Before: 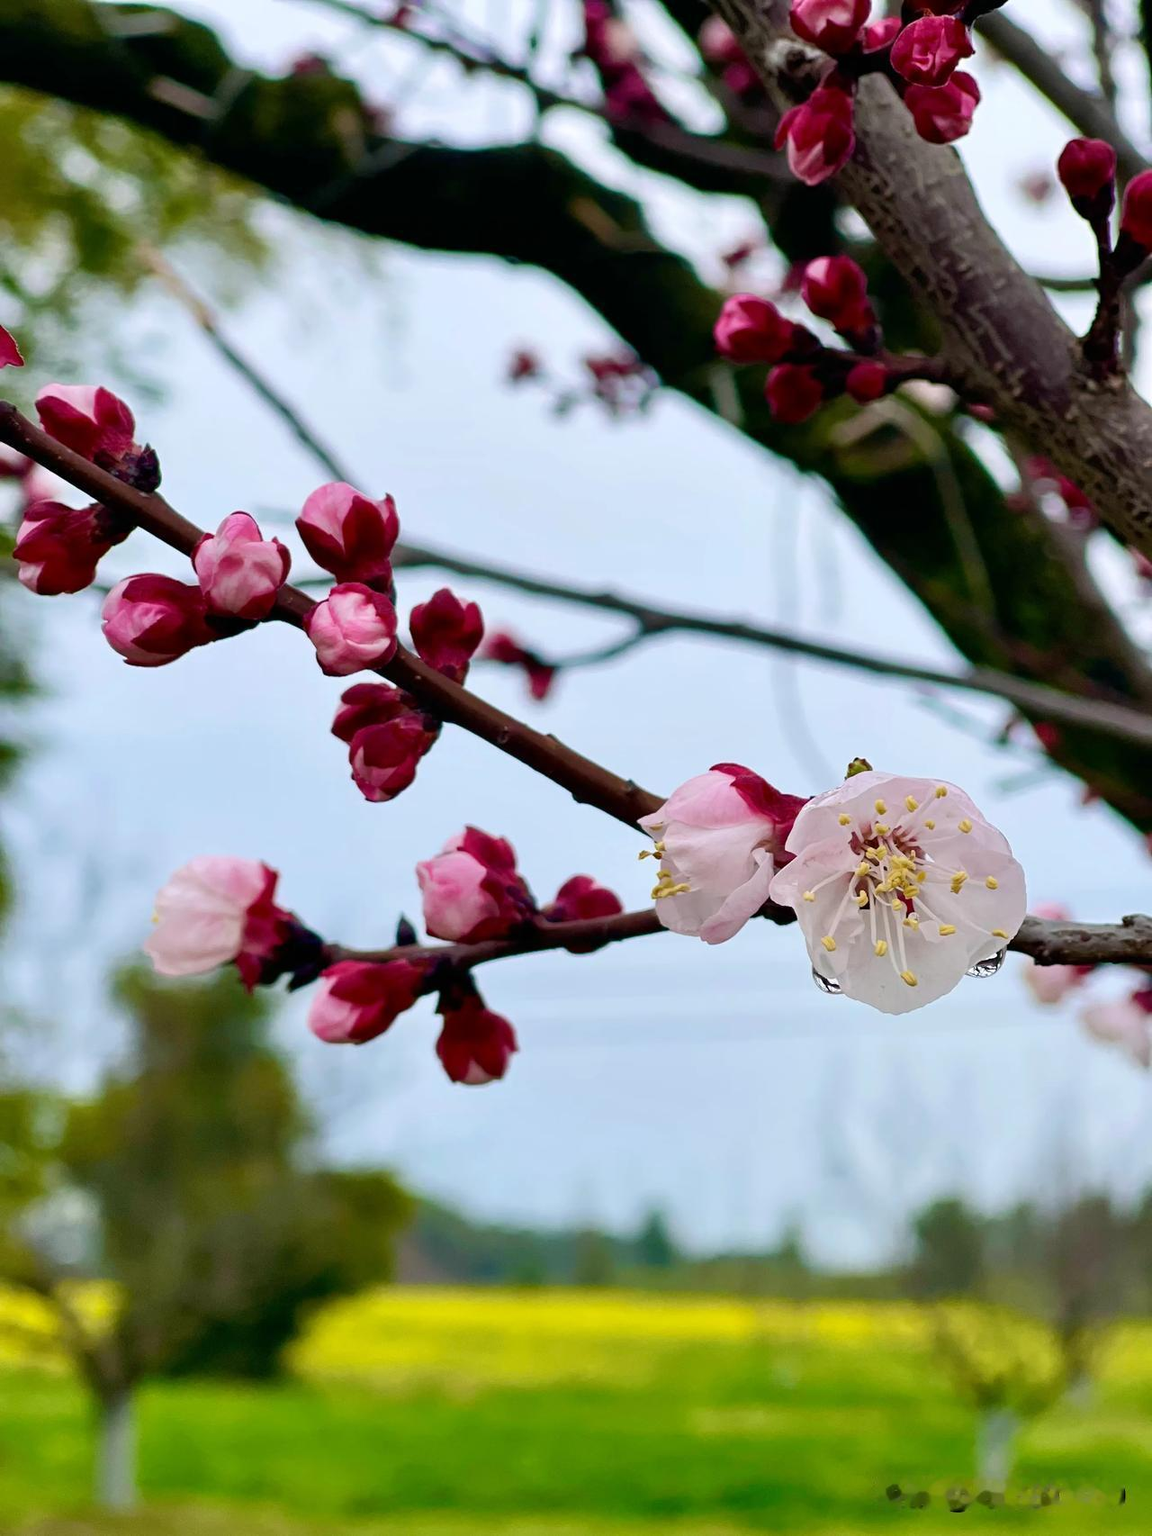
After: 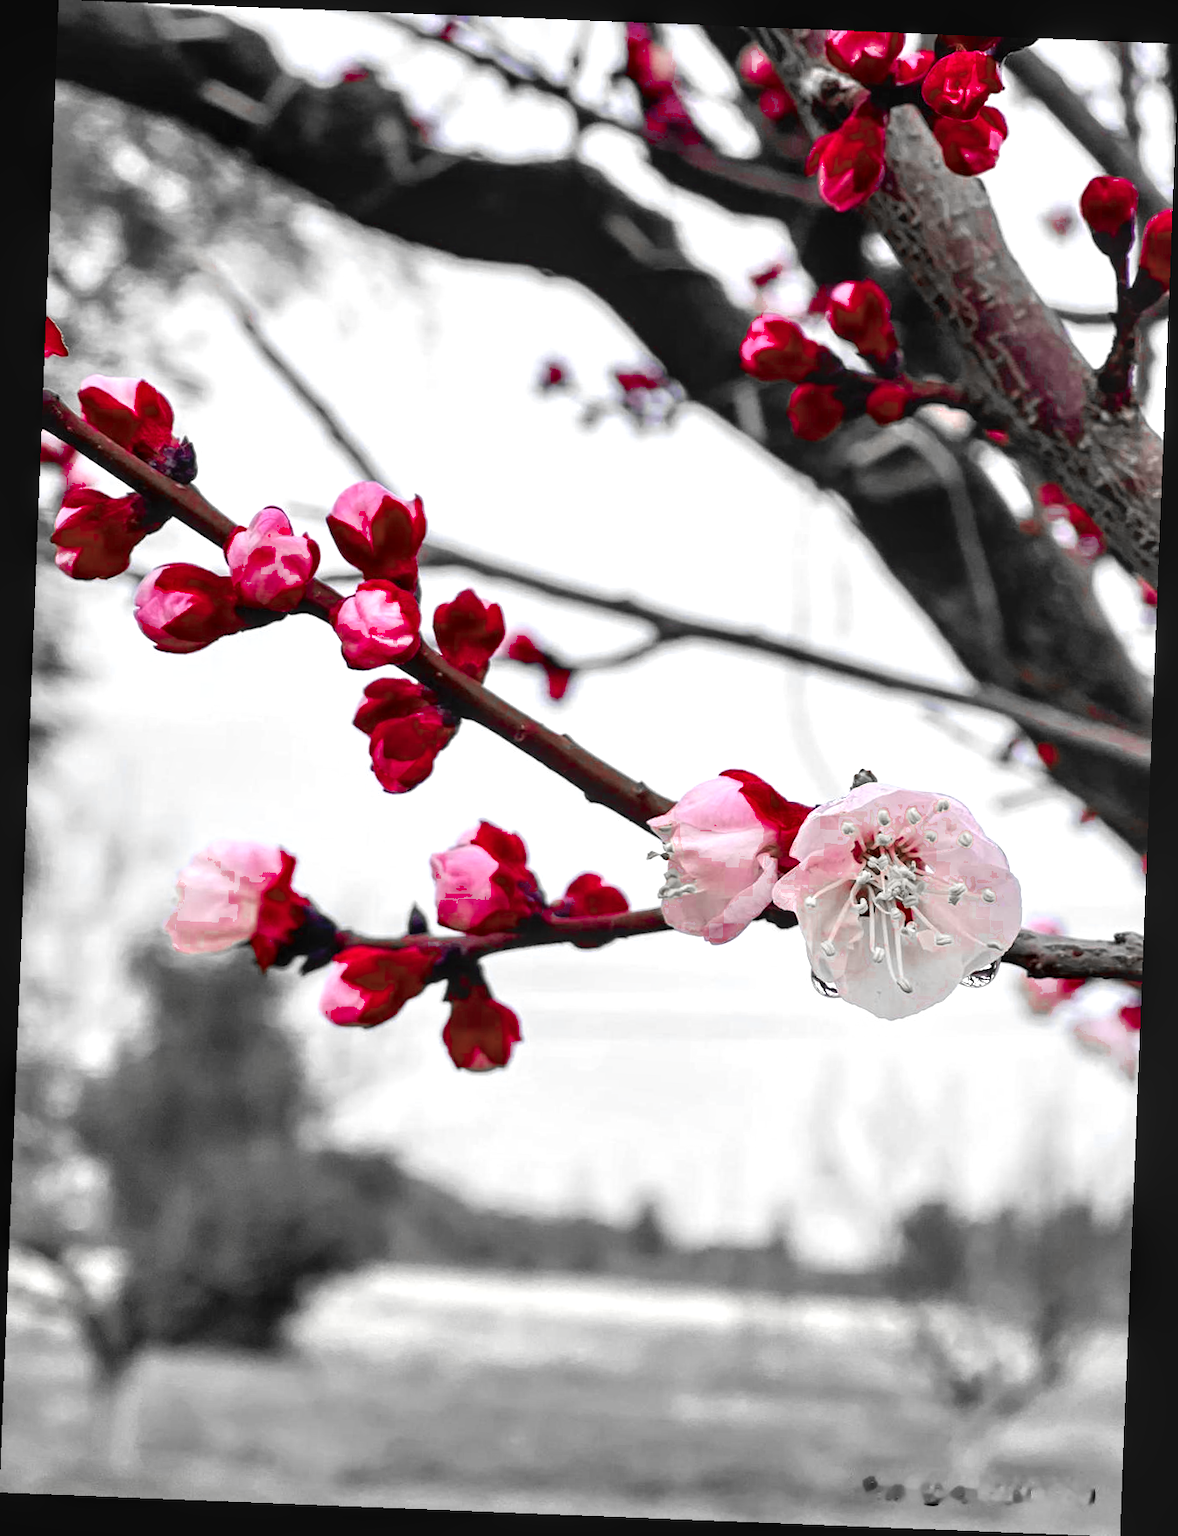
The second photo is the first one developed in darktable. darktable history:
white balance: red 1.009, blue 0.985
color zones: curves: ch0 [(0, 0.278) (0.143, 0.5) (0.286, 0.5) (0.429, 0.5) (0.571, 0.5) (0.714, 0.5) (0.857, 0.5) (1, 0.5)]; ch1 [(0, 1) (0.143, 0.165) (0.286, 0) (0.429, 0) (0.571, 0) (0.714, 0) (0.857, 0.5) (1, 0.5)]; ch2 [(0, 0.508) (0.143, 0.5) (0.286, 0.5) (0.429, 0.5) (0.571, 0.5) (0.714, 0.5) (0.857, 0.5) (1, 0.5)]
rotate and perspective: rotation 2.27°, automatic cropping off
local contrast: on, module defaults
exposure: black level correction 0, exposure 0.7 EV, compensate exposure bias true, compensate highlight preservation false
